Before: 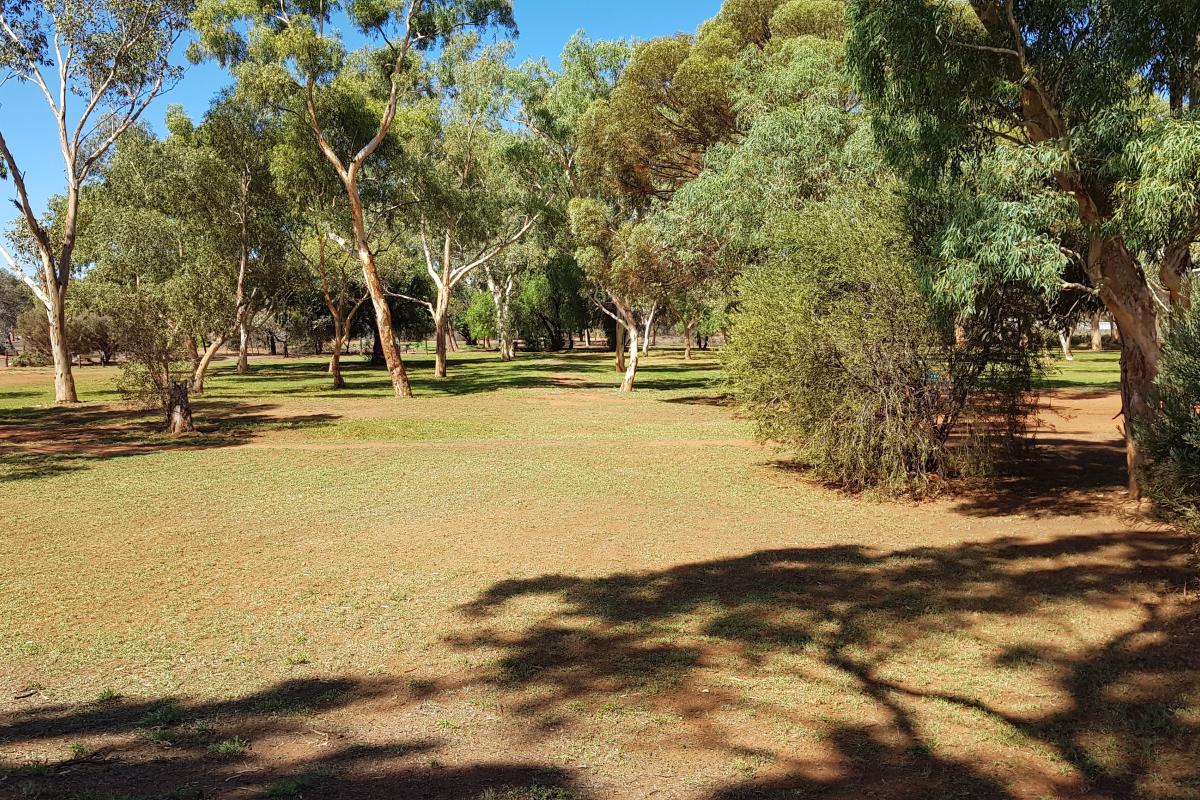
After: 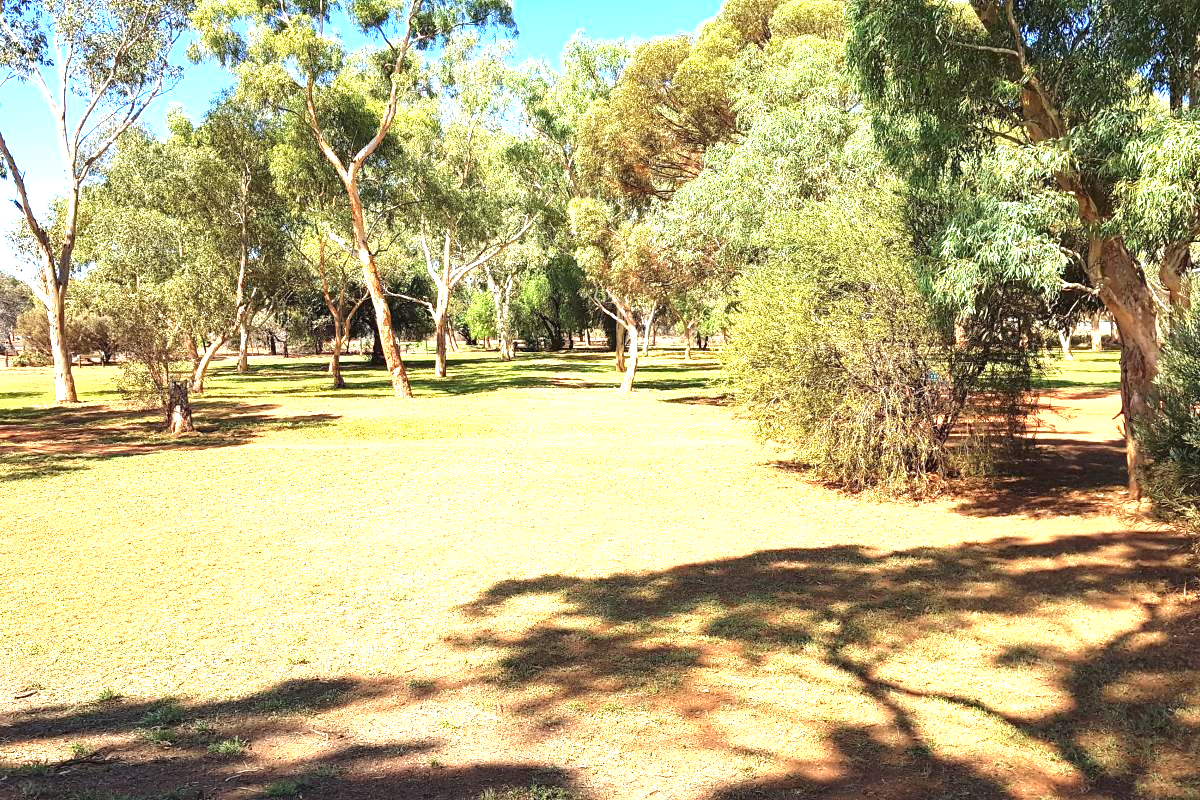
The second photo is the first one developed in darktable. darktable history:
exposure: black level correction 0, exposure 1.54 EV, compensate exposure bias true, compensate highlight preservation false
